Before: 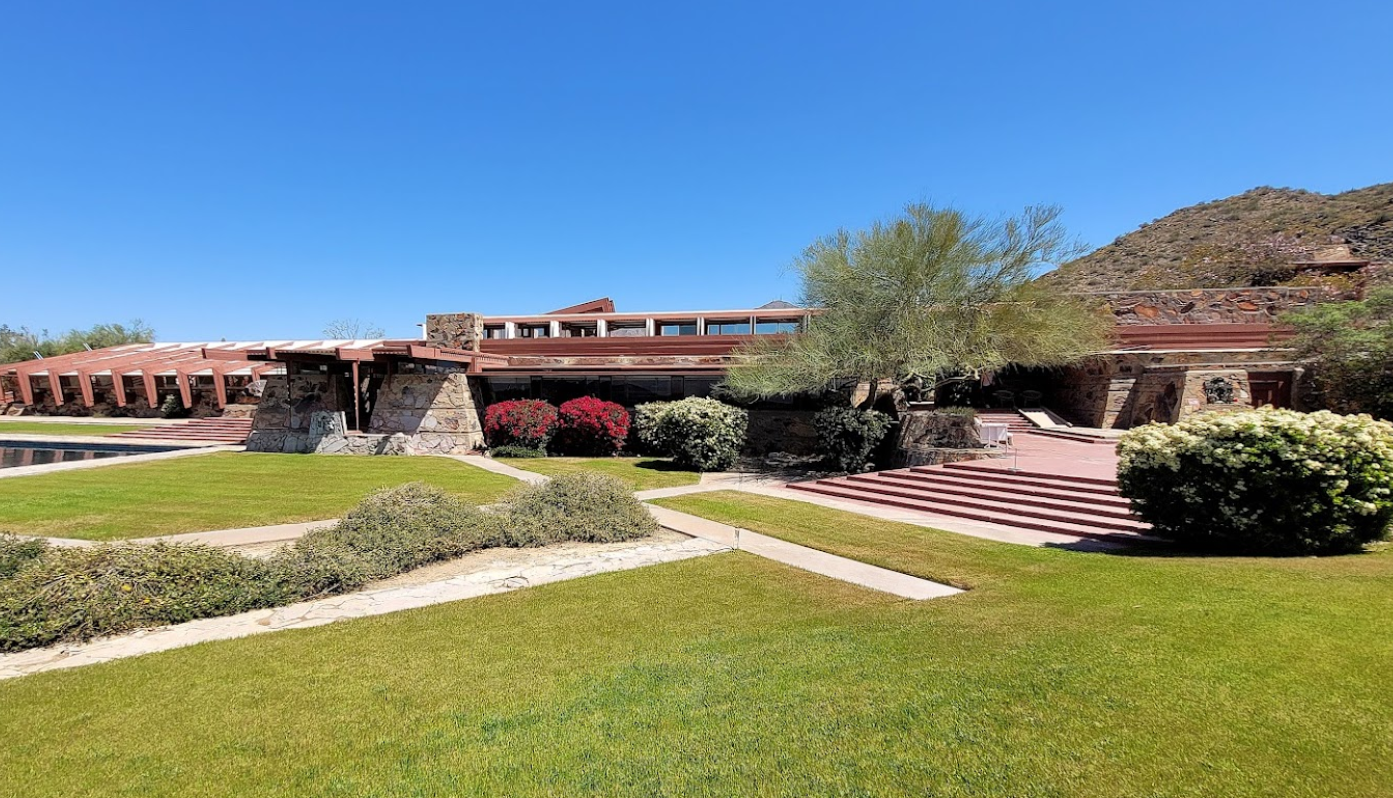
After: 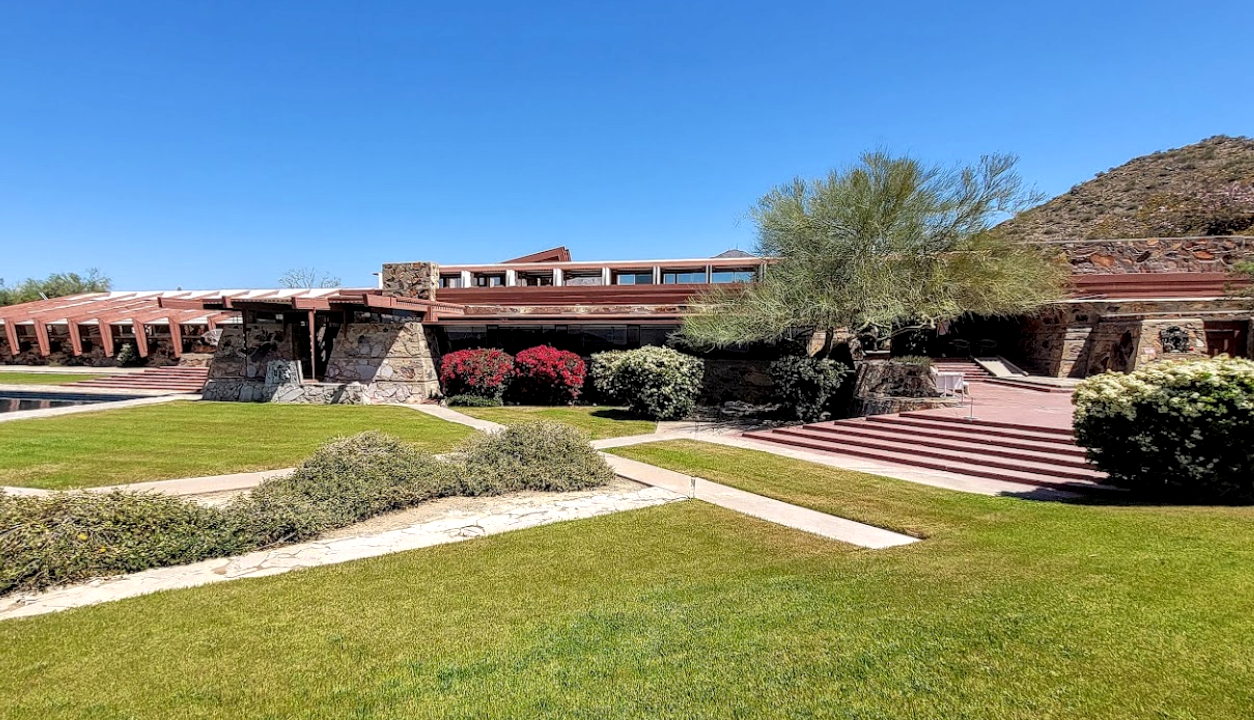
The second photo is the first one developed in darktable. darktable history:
tone equalizer: -8 EV -0.569 EV
local contrast: highlights 62%, detail 143%, midtone range 0.431
crop: left 3.226%, top 6.492%, right 6.722%, bottom 3.281%
